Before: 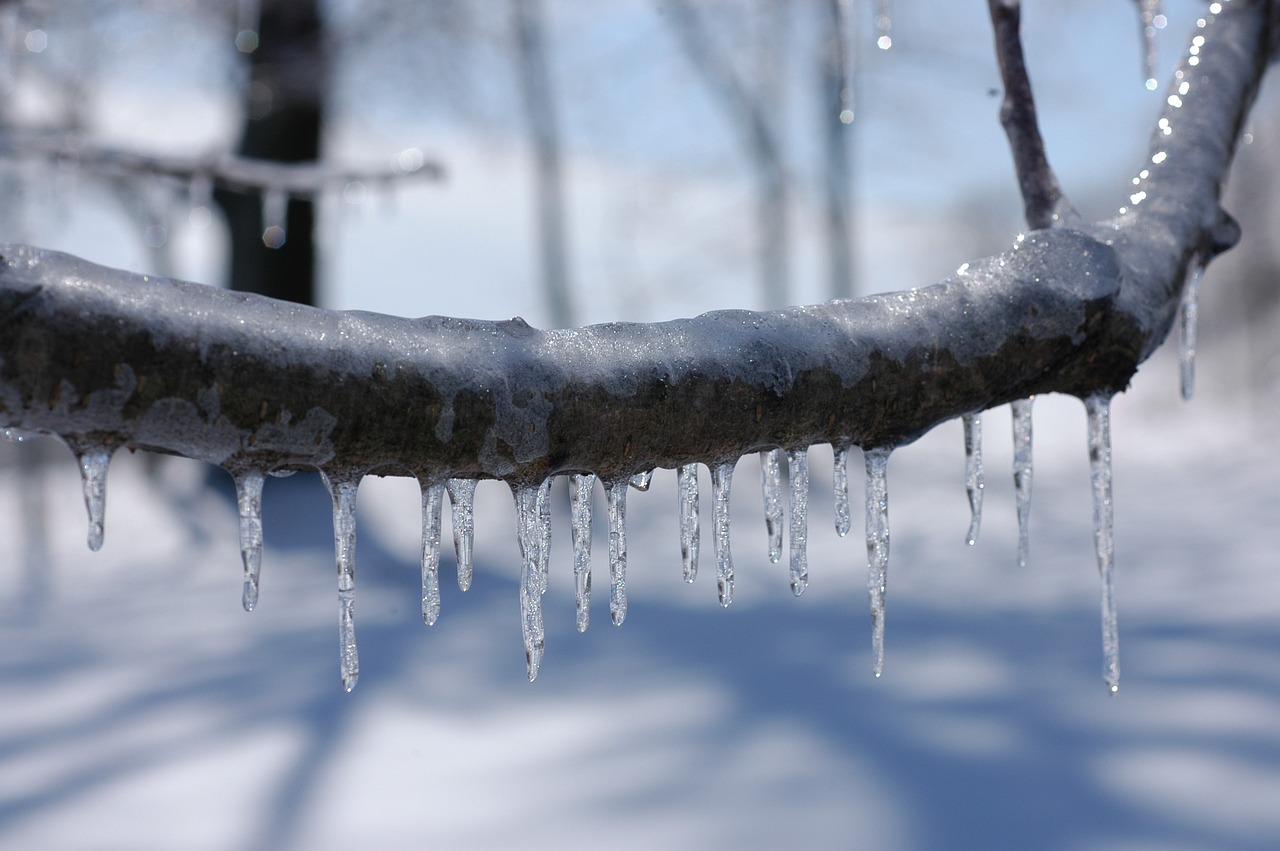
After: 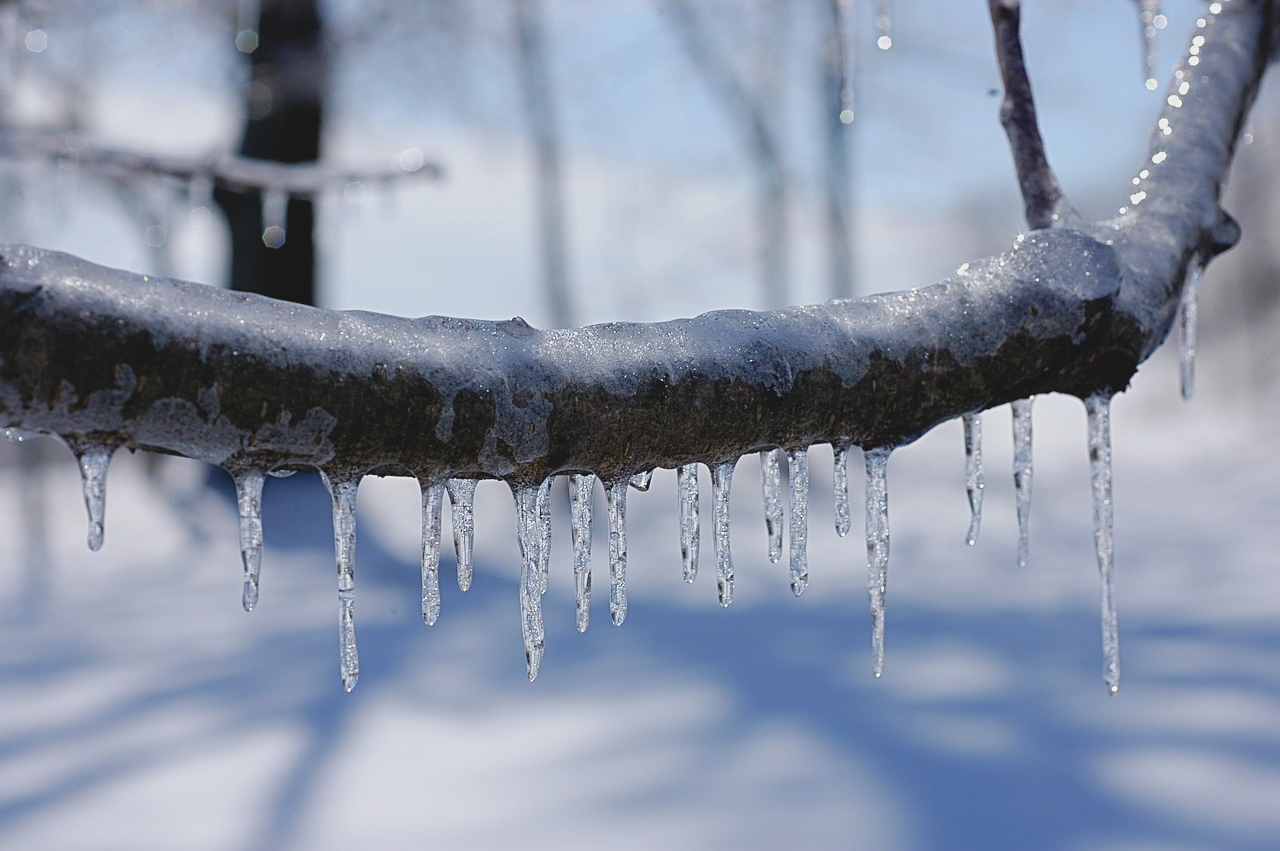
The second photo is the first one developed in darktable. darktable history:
sharpen: radius 2.728
contrast brightness saturation: contrast -0.135, brightness 0.044, saturation -0.14
filmic rgb: black relative exposure -11.99 EV, white relative exposure 2.81 EV, target black luminance 0%, hardness 8.1, latitude 69.83%, contrast 1.138, highlights saturation mix 10.07%, shadows ↔ highlights balance -0.389%, preserve chrominance no, color science v5 (2021)
